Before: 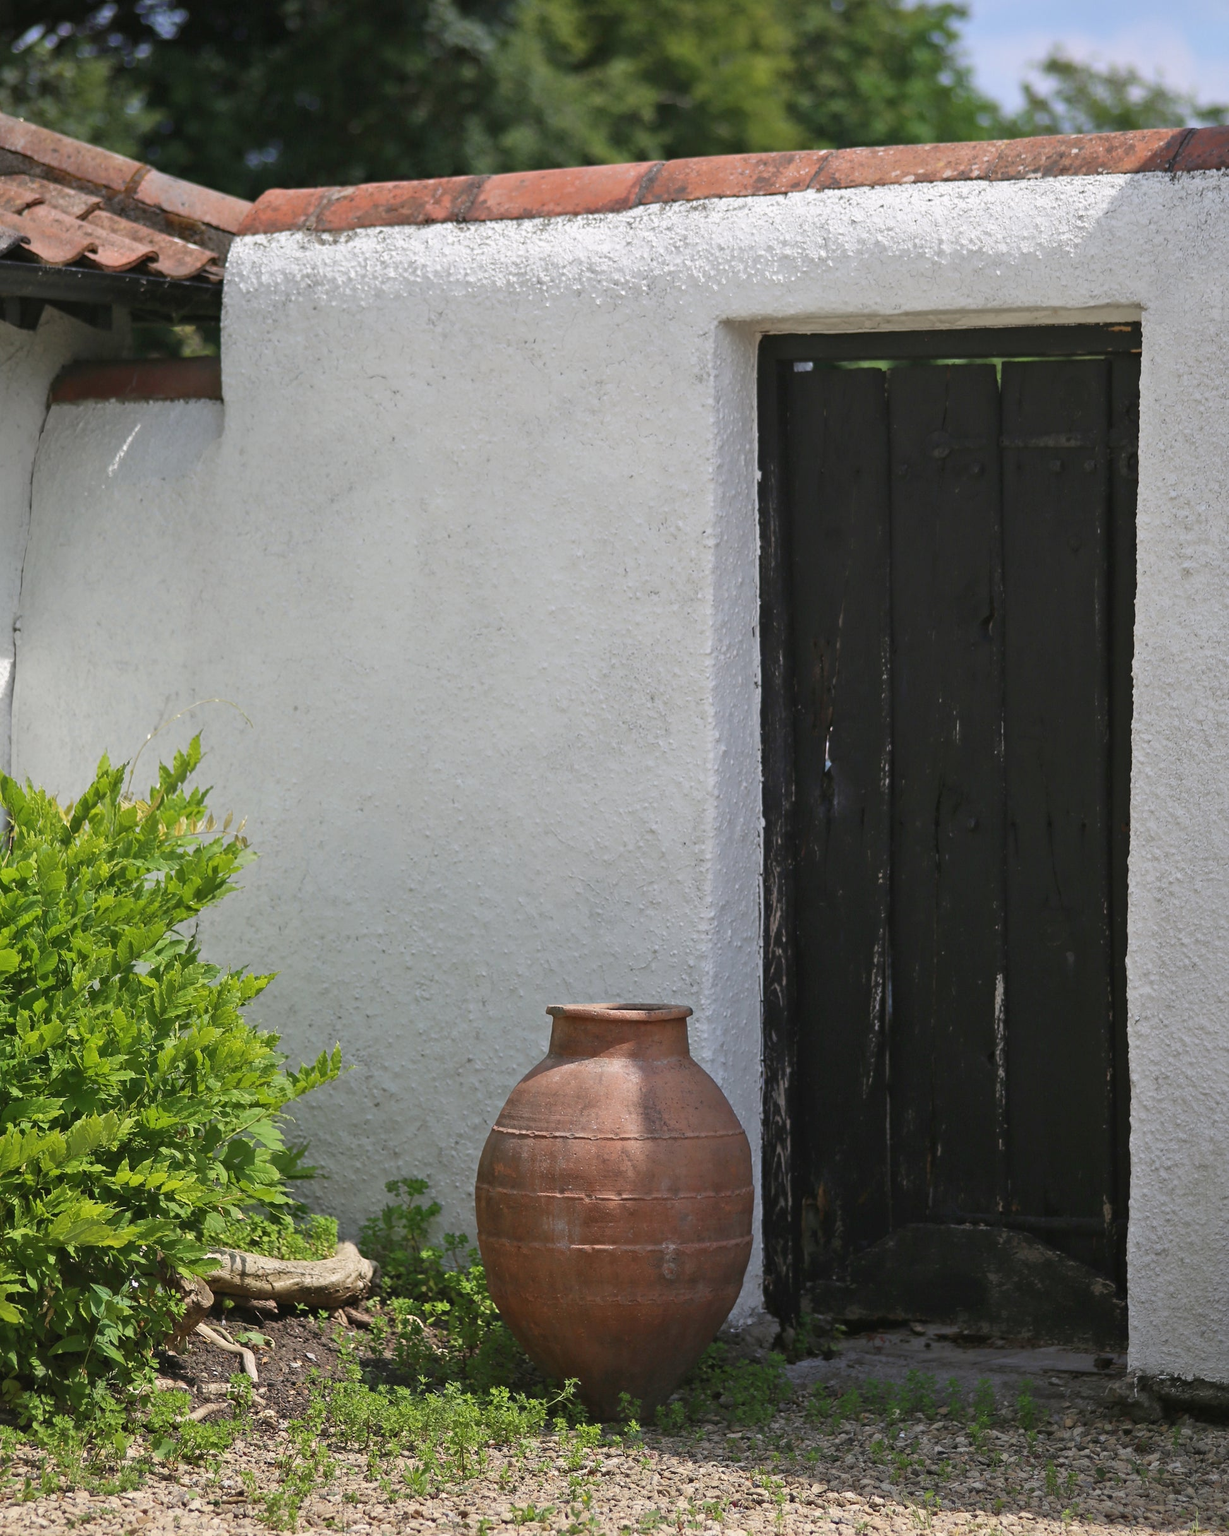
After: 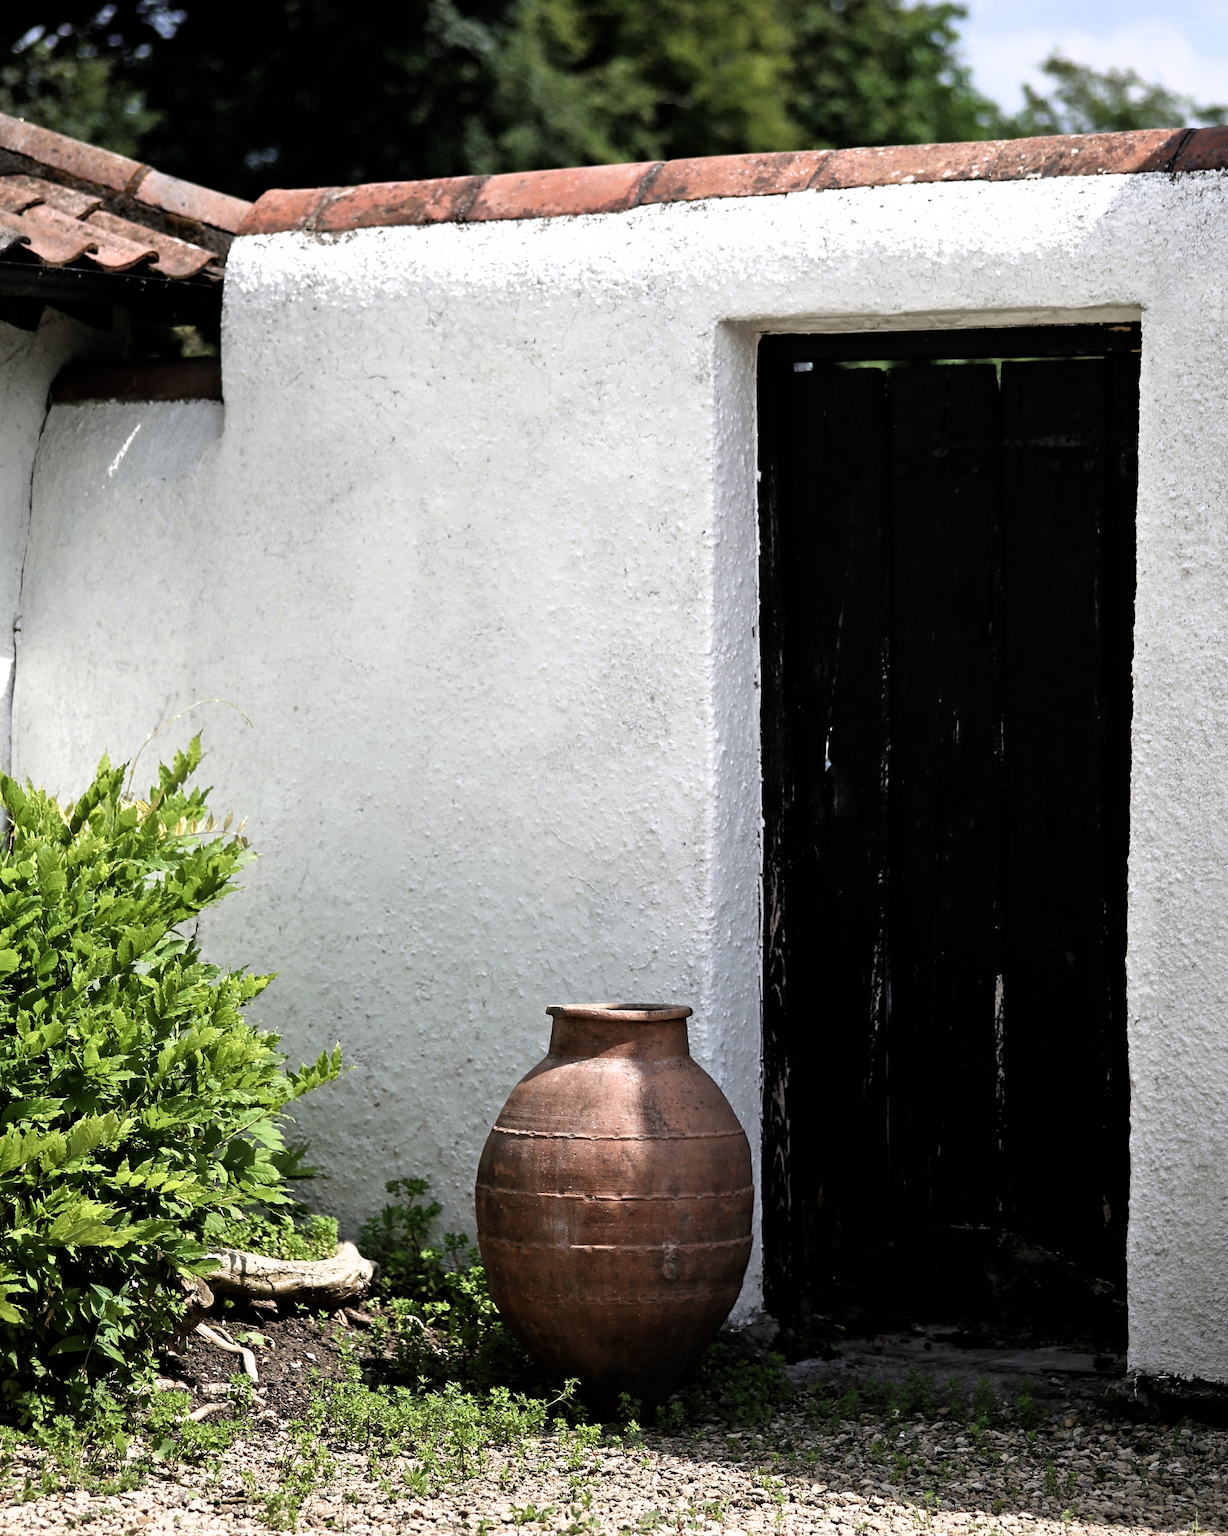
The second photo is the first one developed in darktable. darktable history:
filmic rgb: black relative exposure -8.24 EV, white relative exposure 2.22 EV, threshold 5.99 EV, hardness 7.15, latitude 85.55%, contrast 1.709, highlights saturation mix -3.72%, shadows ↔ highlights balance -2.28%, enable highlight reconstruction true
